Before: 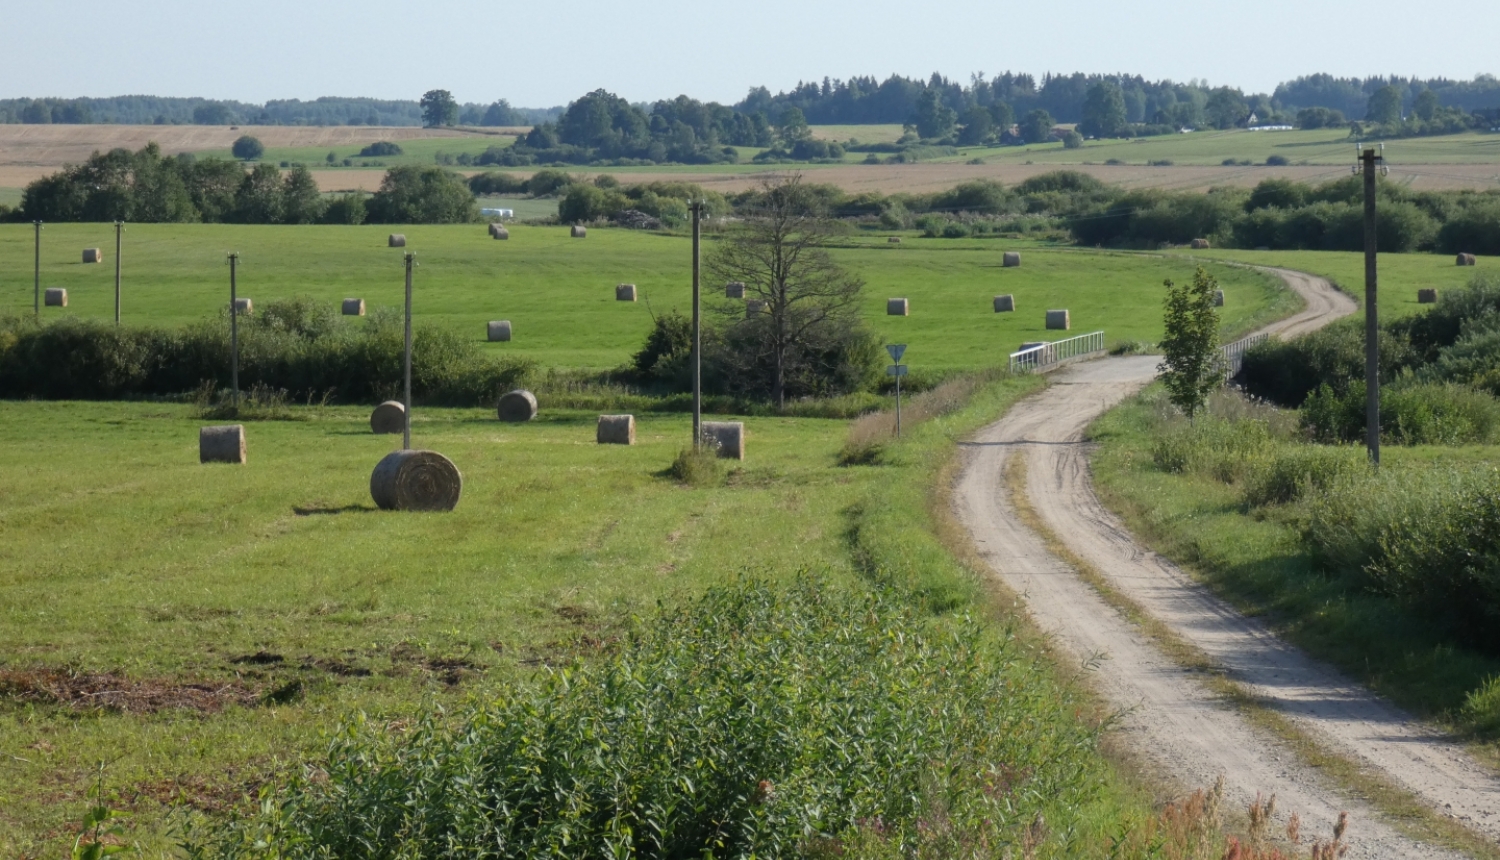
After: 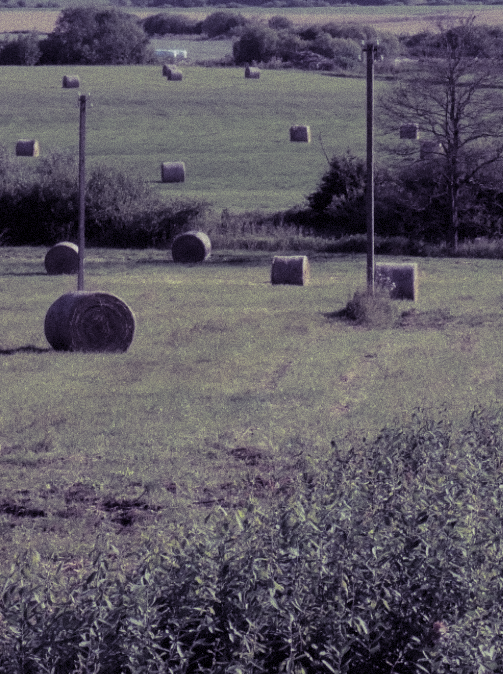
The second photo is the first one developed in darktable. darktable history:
bloom: on, module defaults
color balance: input saturation 100.43%, contrast fulcrum 14.22%, output saturation 70.41%
filmic rgb: black relative exposure -7.65 EV, white relative exposure 4.56 EV, hardness 3.61, contrast 1.05
crop and rotate: left 21.77%, top 18.528%, right 44.676%, bottom 2.997%
split-toning: shadows › hue 255.6°, shadows › saturation 0.66, highlights › hue 43.2°, highlights › saturation 0.68, balance -50.1
grain: mid-tones bias 0%
